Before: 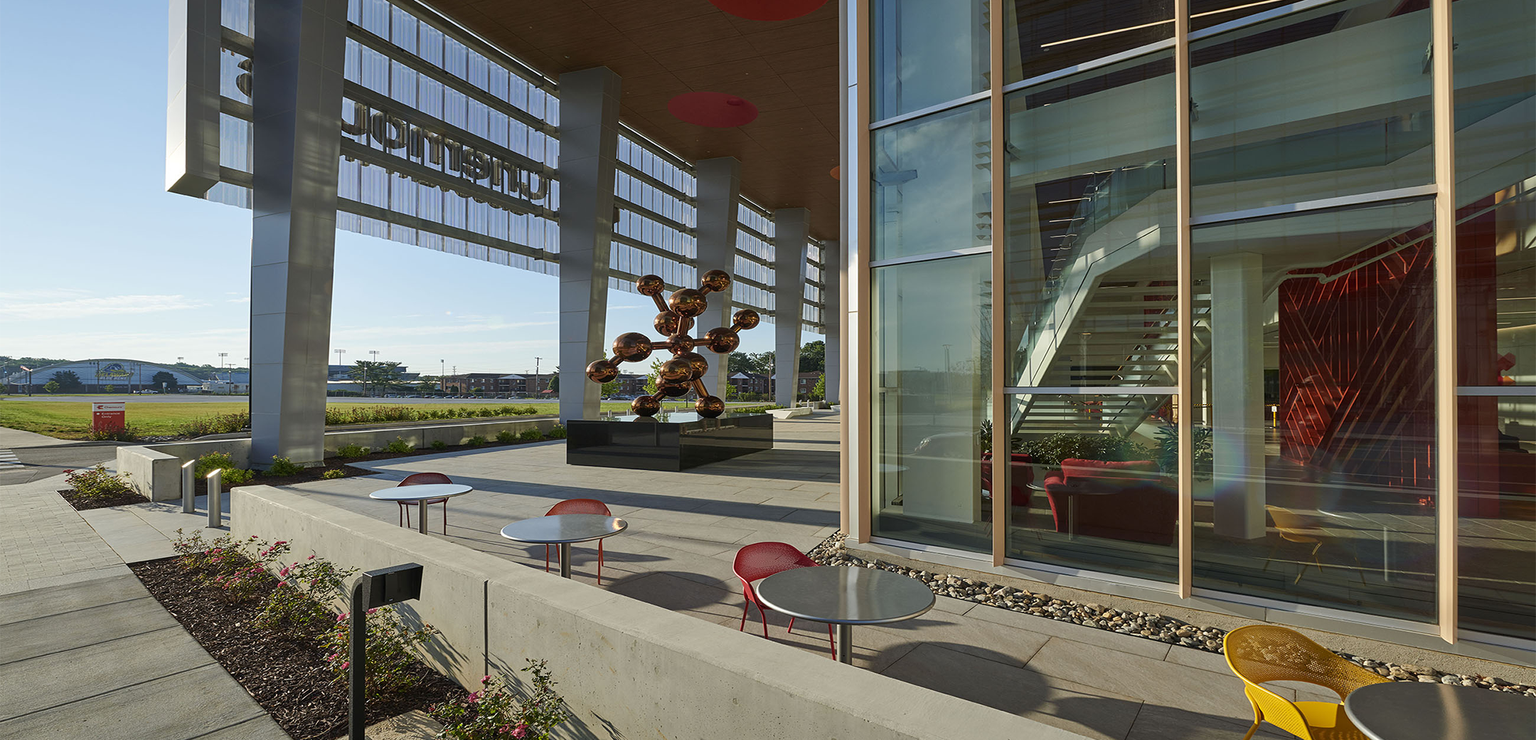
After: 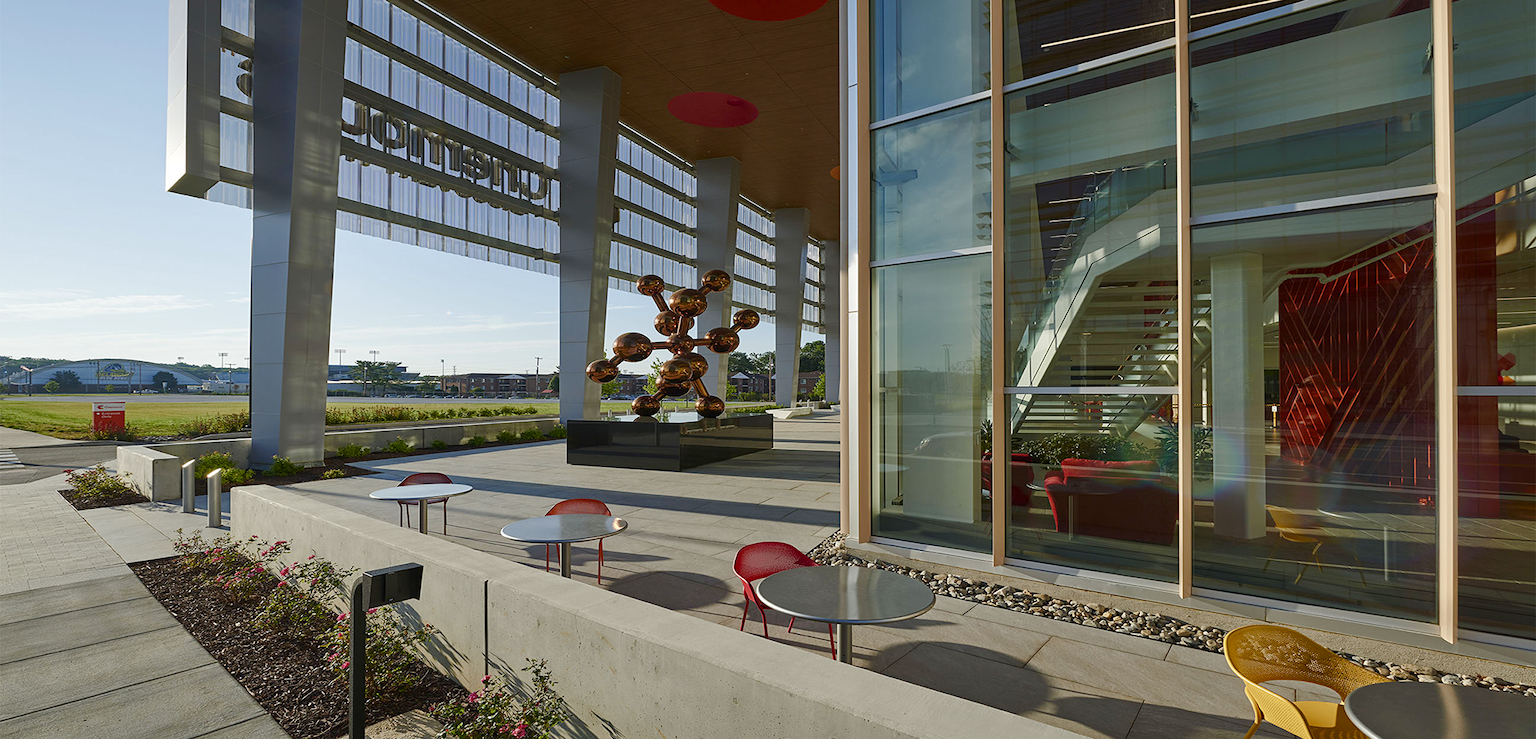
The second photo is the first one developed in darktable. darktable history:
color balance rgb: perceptual saturation grading › global saturation 20%, perceptual saturation grading › highlights -50.245%, perceptual saturation grading › shadows 30.469%
